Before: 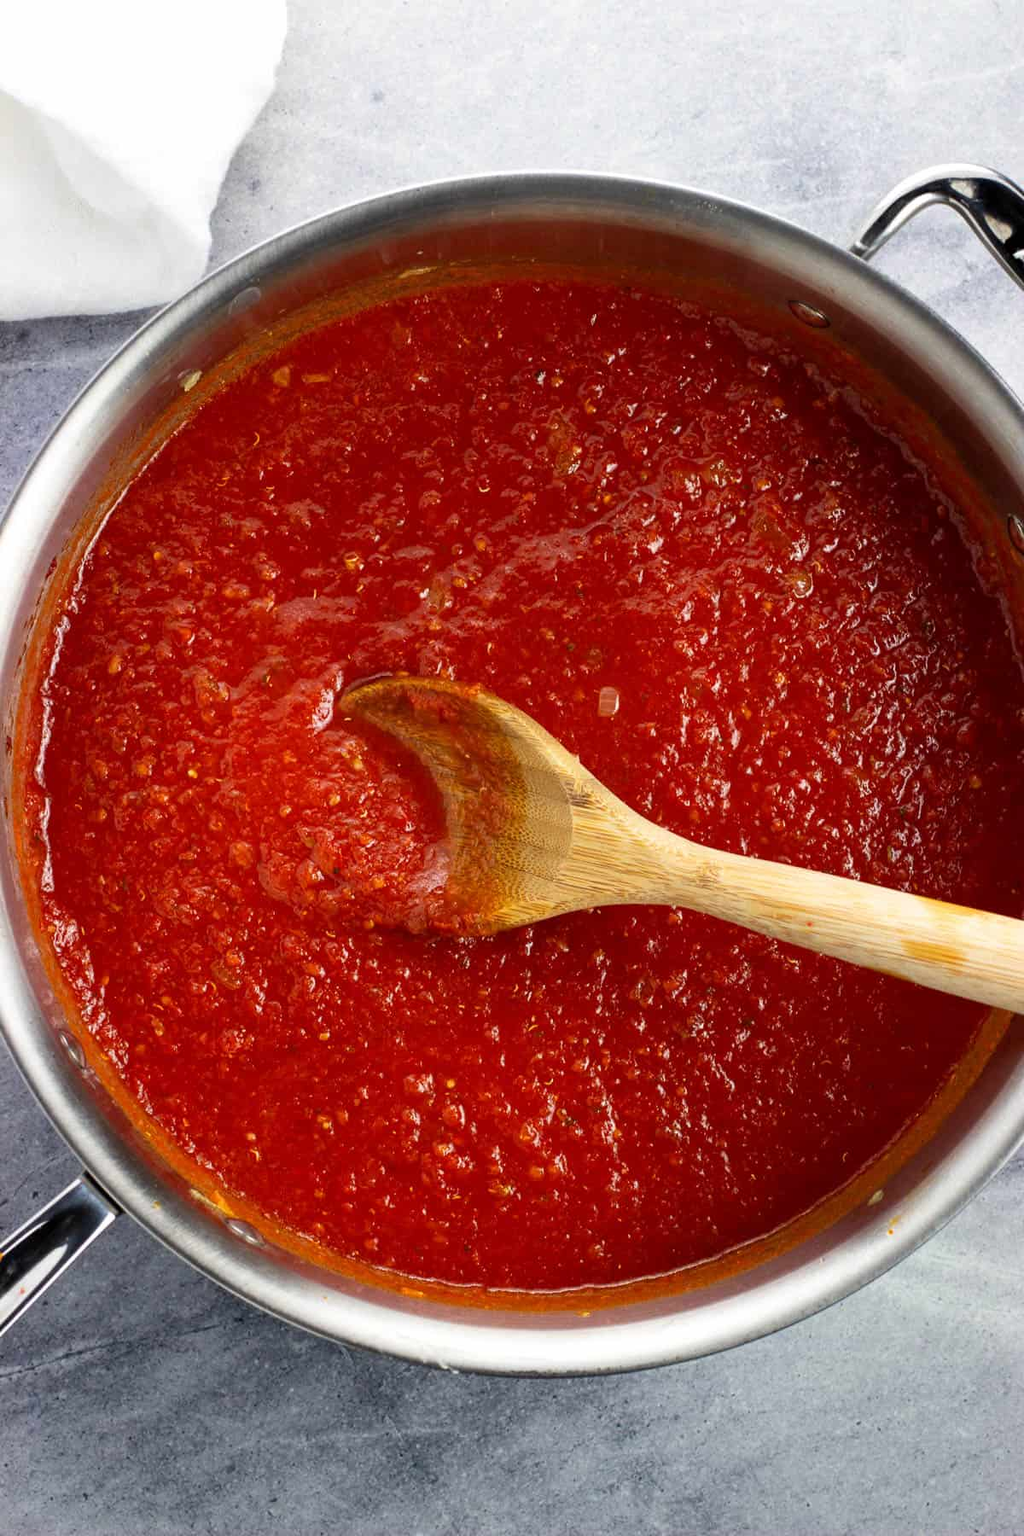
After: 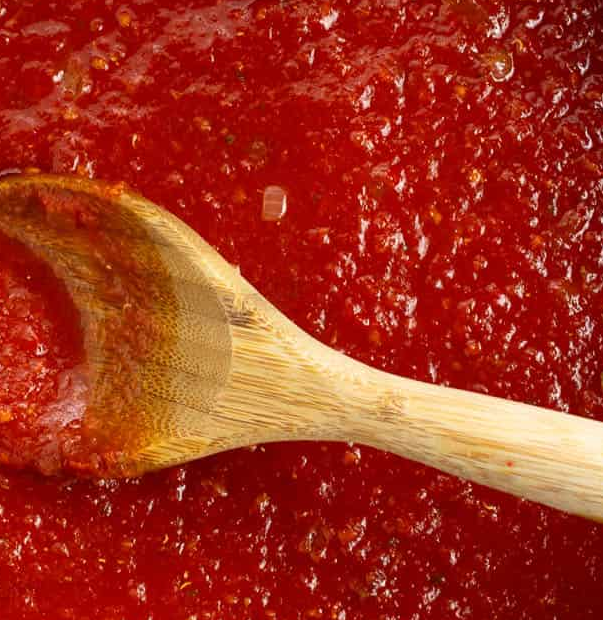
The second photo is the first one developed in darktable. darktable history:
crop: left 36.646%, top 34.418%, right 13.053%, bottom 31.116%
